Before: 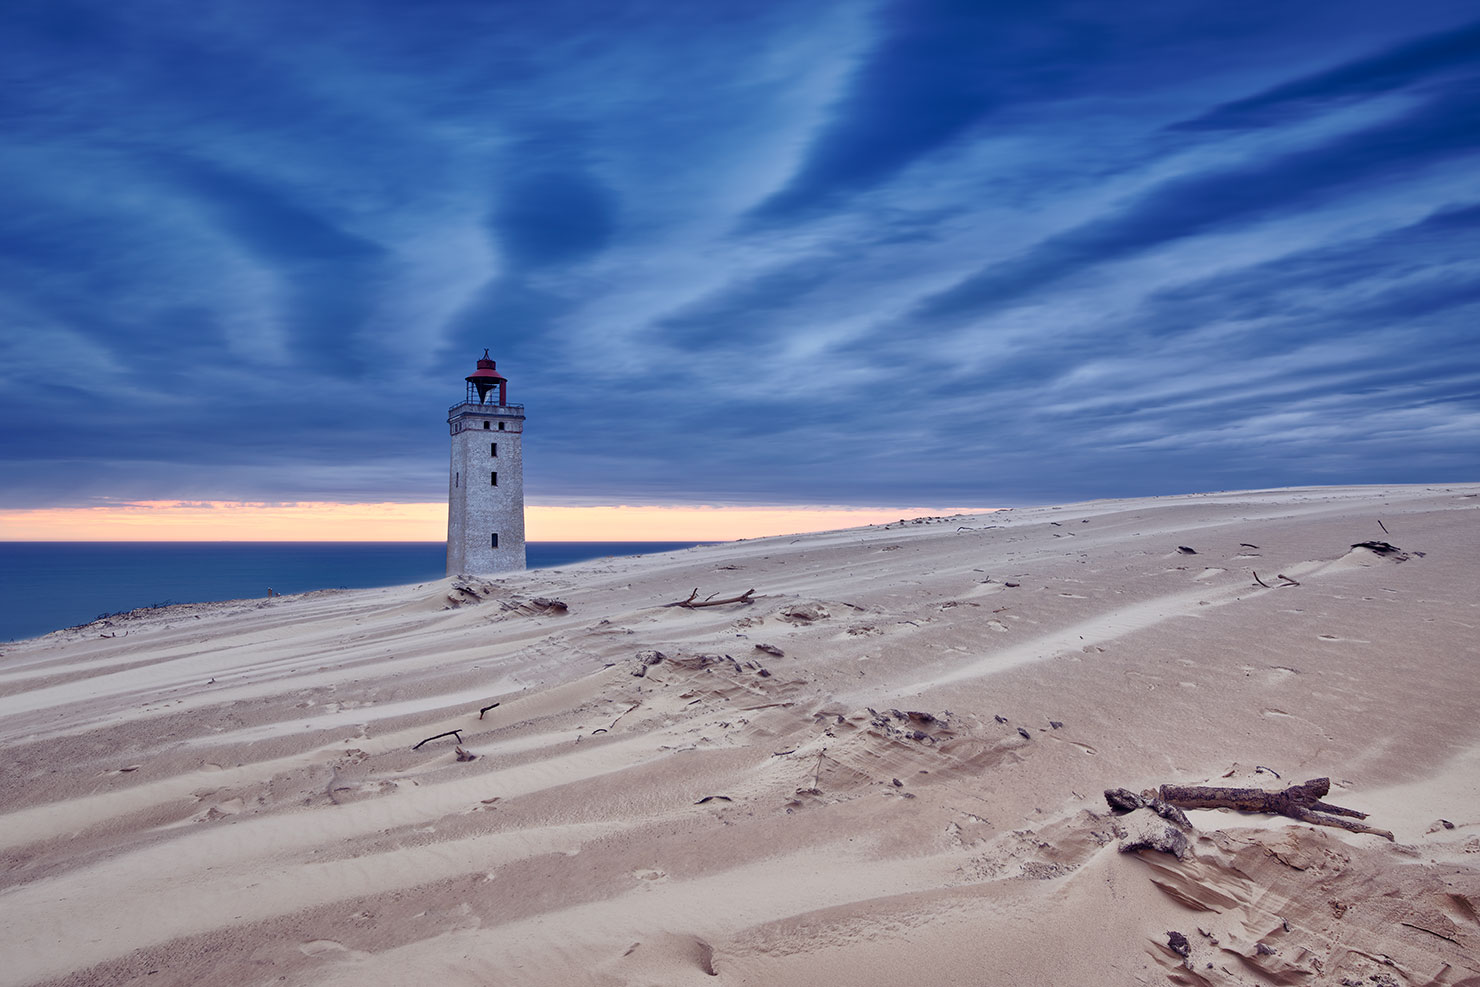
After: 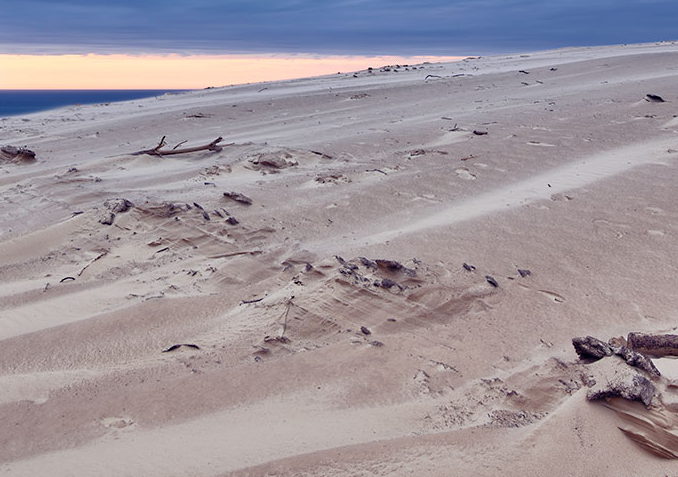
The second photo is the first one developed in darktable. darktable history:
crop: left 35.976%, top 45.819%, right 18.162%, bottom 5.807%
sharpen: radius 5.325, amount 0.312, threshold 26.433
